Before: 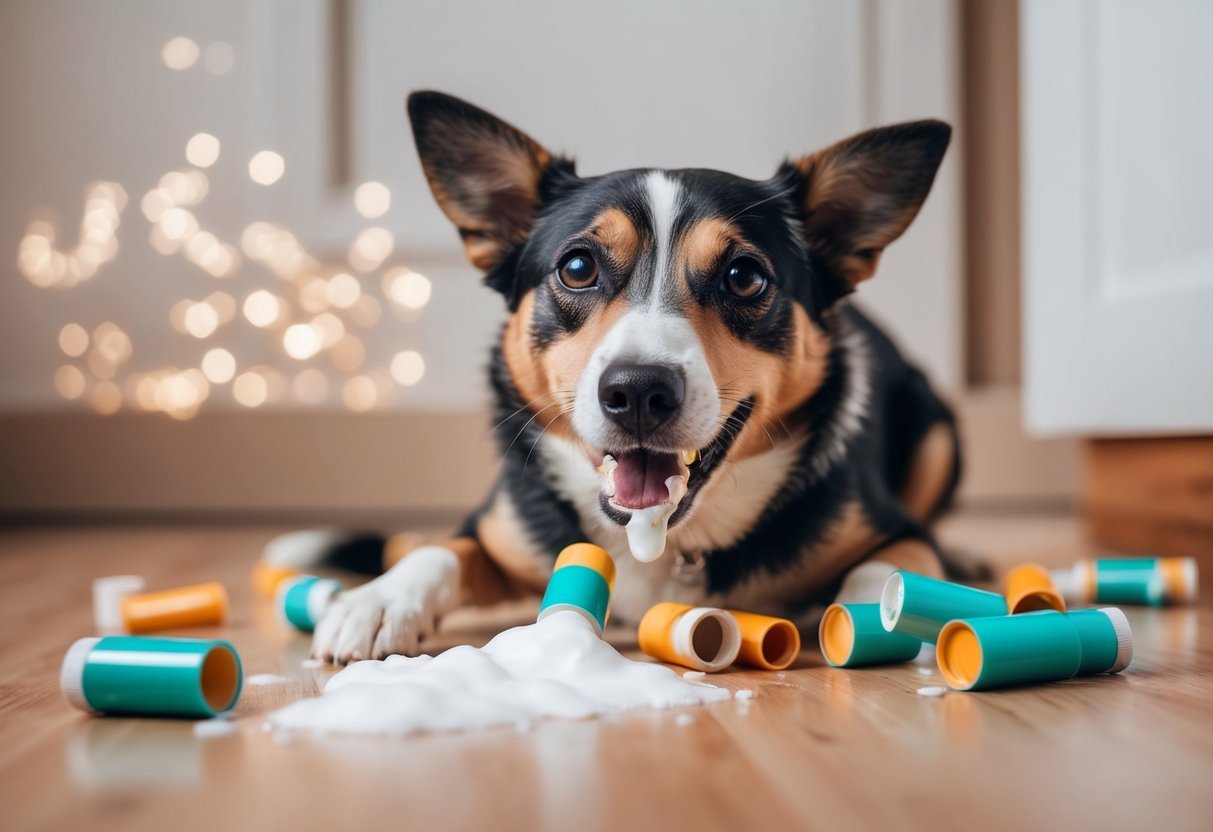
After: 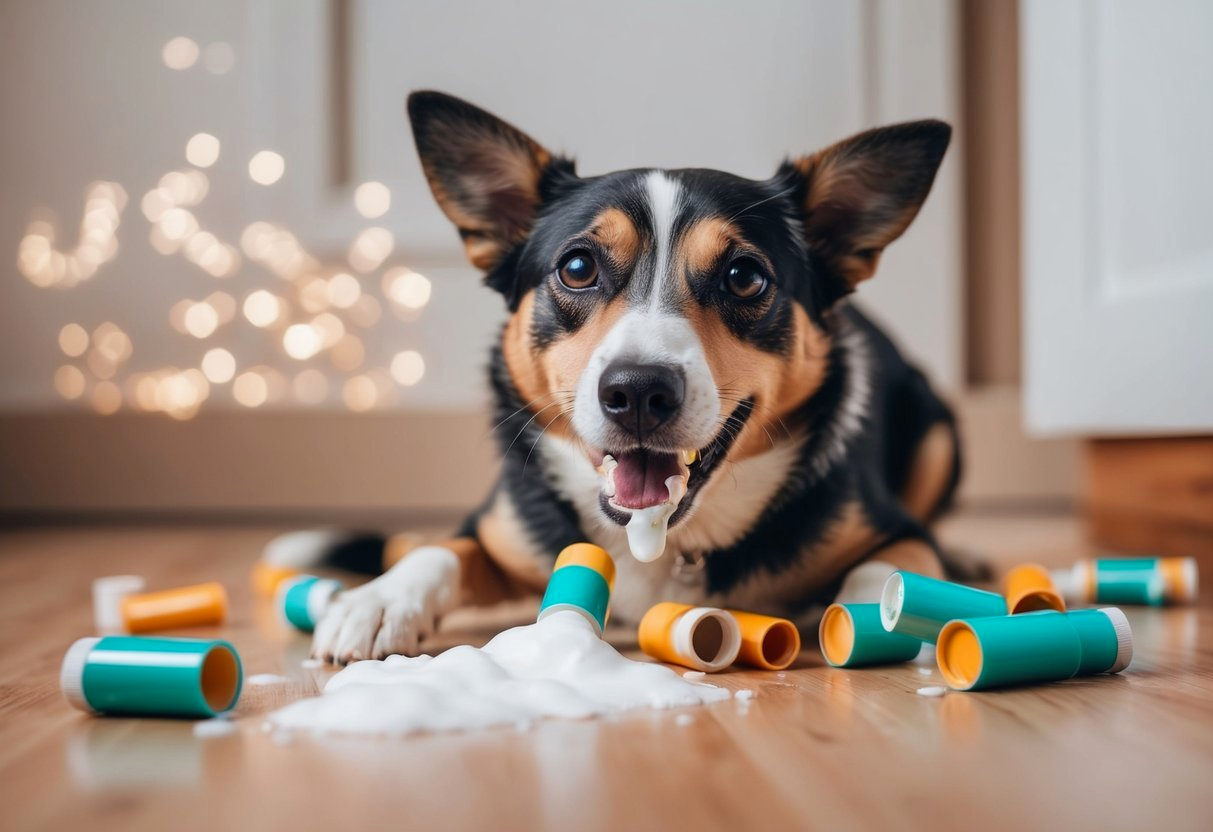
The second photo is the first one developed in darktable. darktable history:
exposure: compensate highlight preservation false
contrast brightness saturation: contrast -0.02, brightness -0.01, saturation 0.03
